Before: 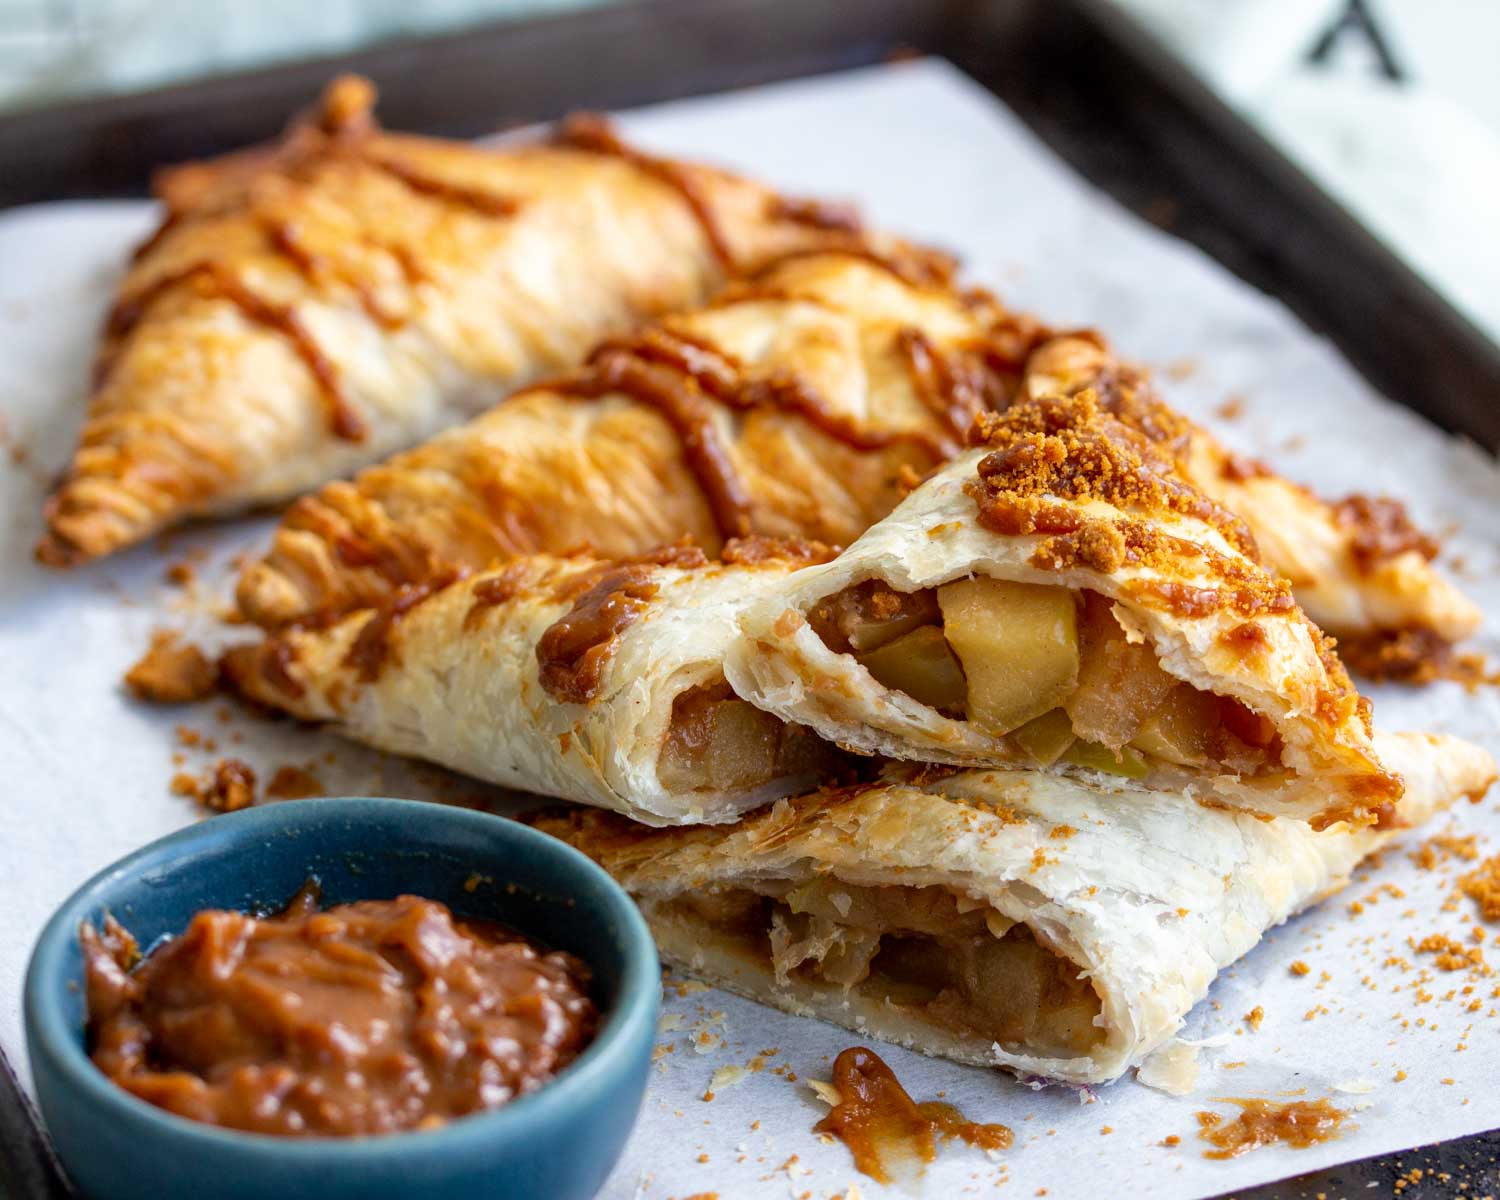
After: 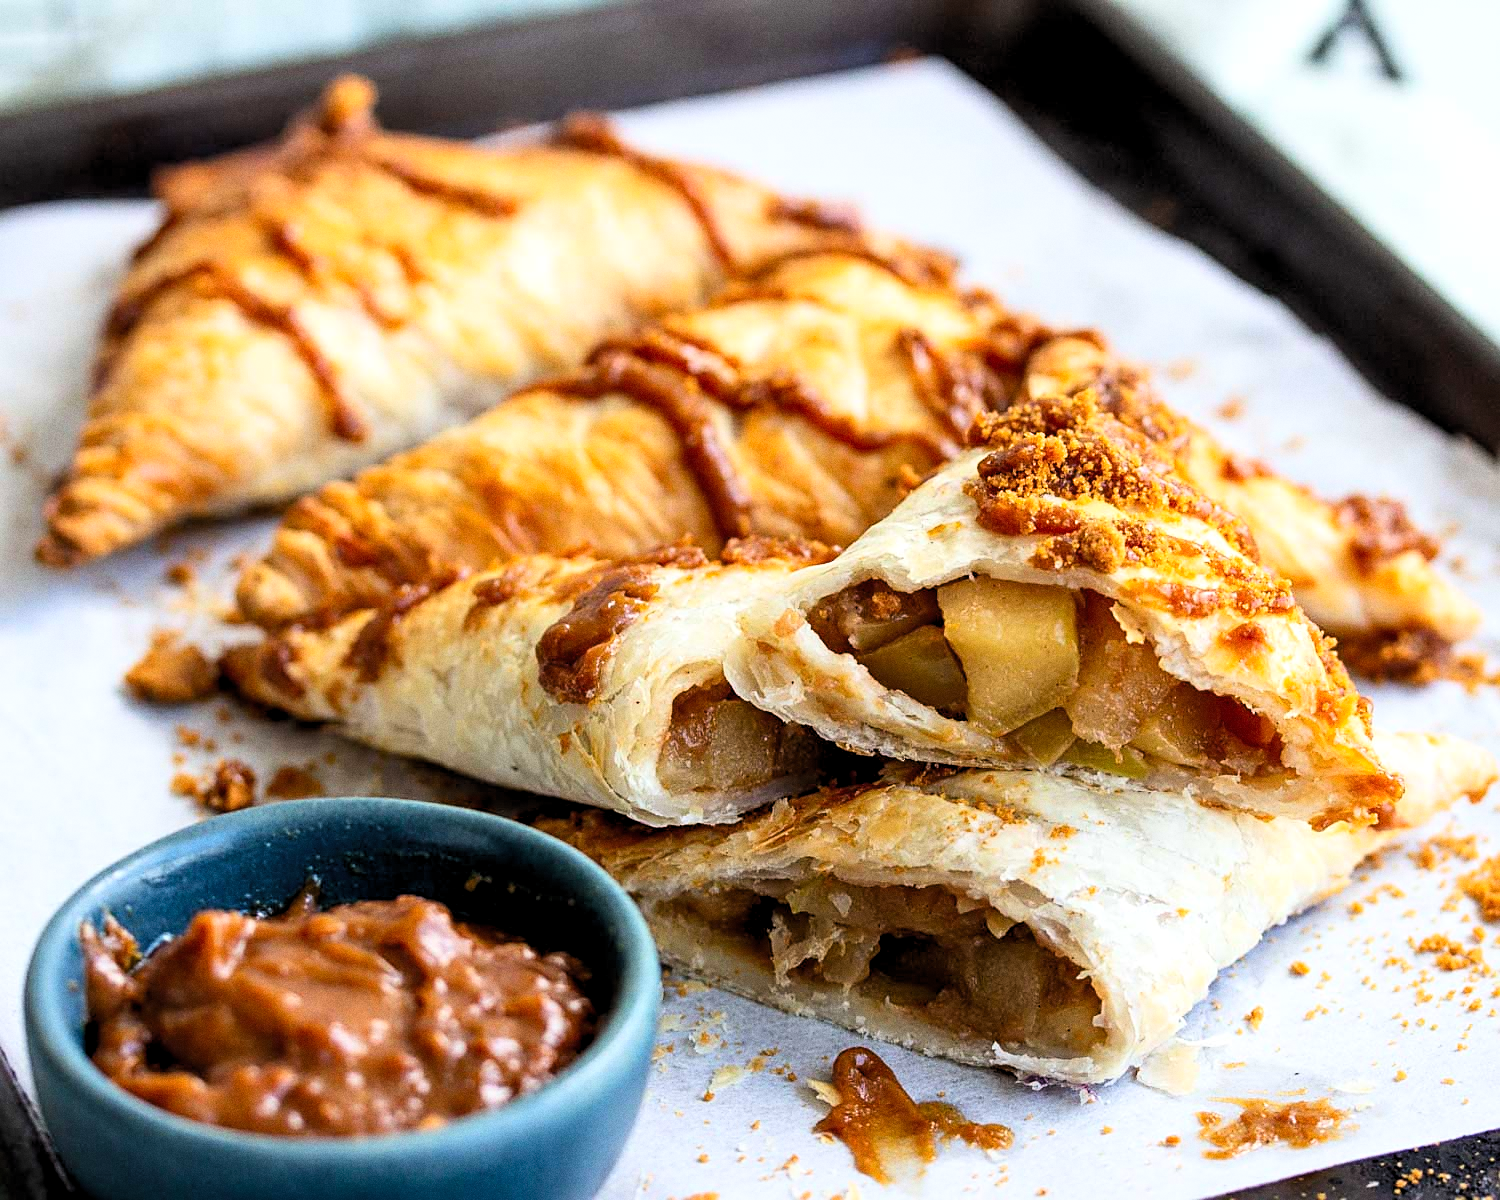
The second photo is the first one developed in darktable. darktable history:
levels: levels [0.031, 0.5, 0.969]
grain: coarseness 0.09 ISO
filmic rgb: black relative exposure -9.5 EV, white relative exposure 3.02 EV, hardness 6.12
sharpen: on, module defaults
contrast brightness saturation: contrast 0.2, brightness 0.15, saturation 0.14
